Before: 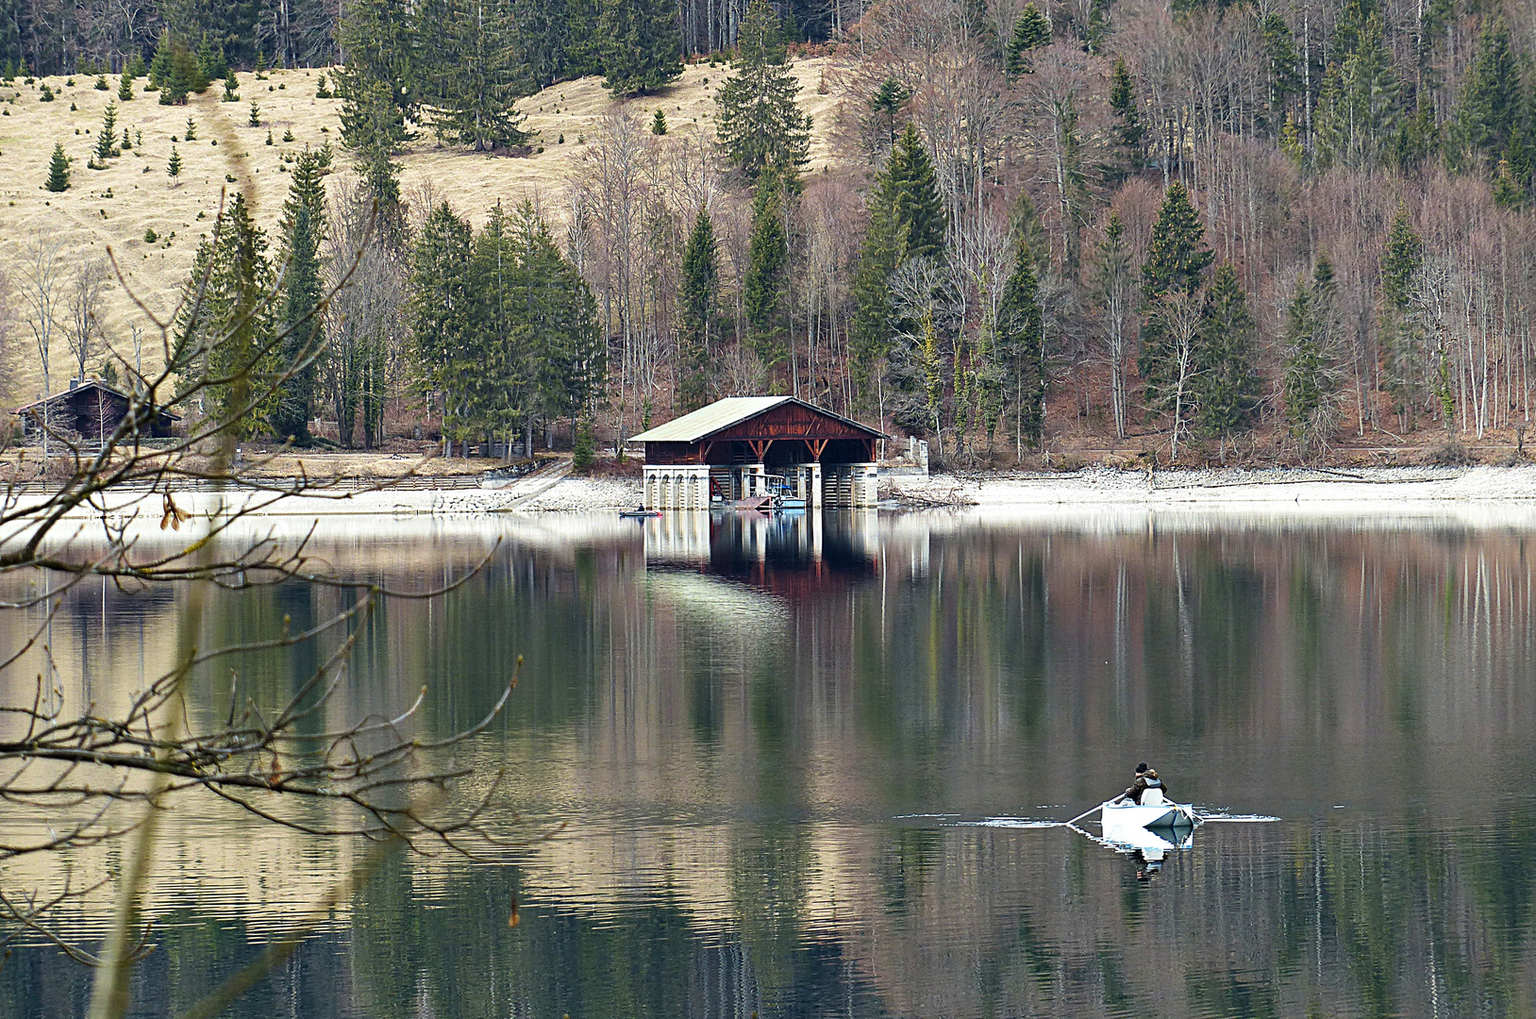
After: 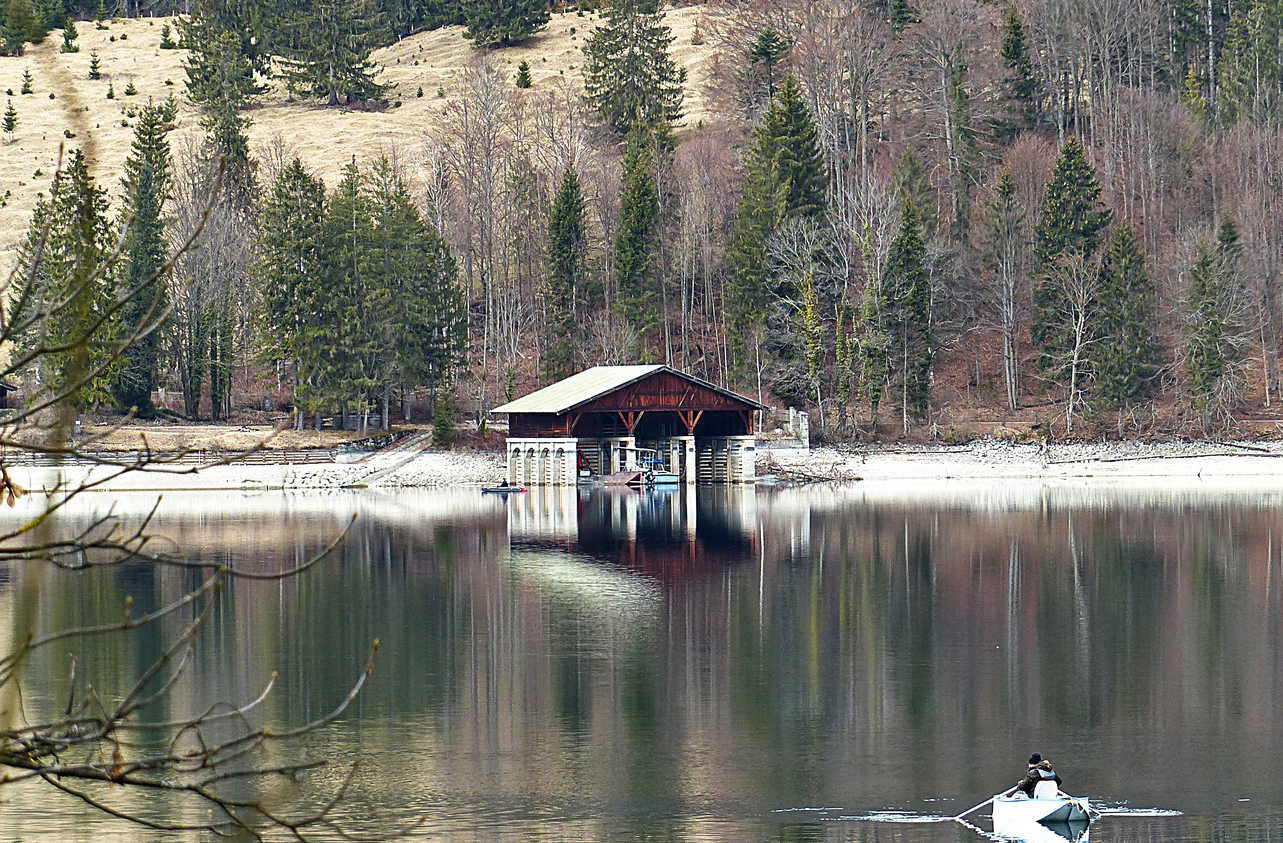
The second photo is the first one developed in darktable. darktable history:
crop and rotate: left 10.77%, top 5.1%, right 10.41%, bottom 16.76%
shadows and highlights: shadows 0, highlights 40
